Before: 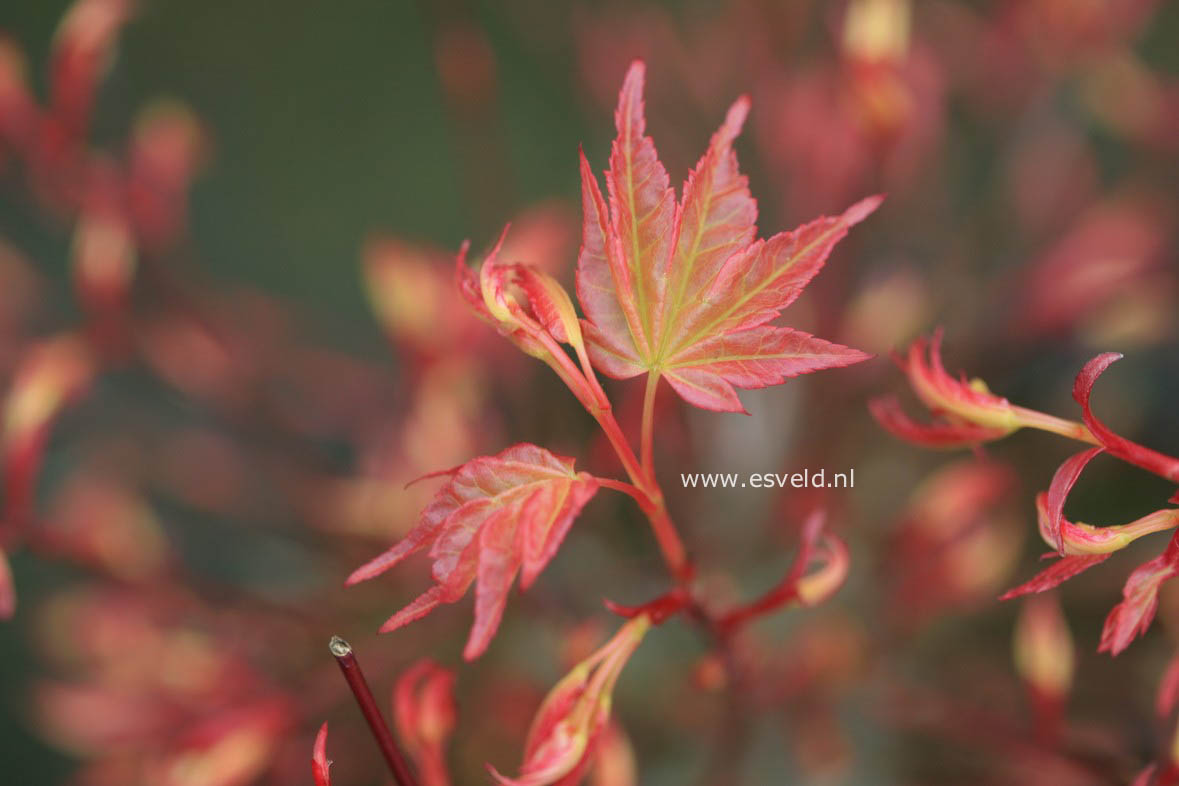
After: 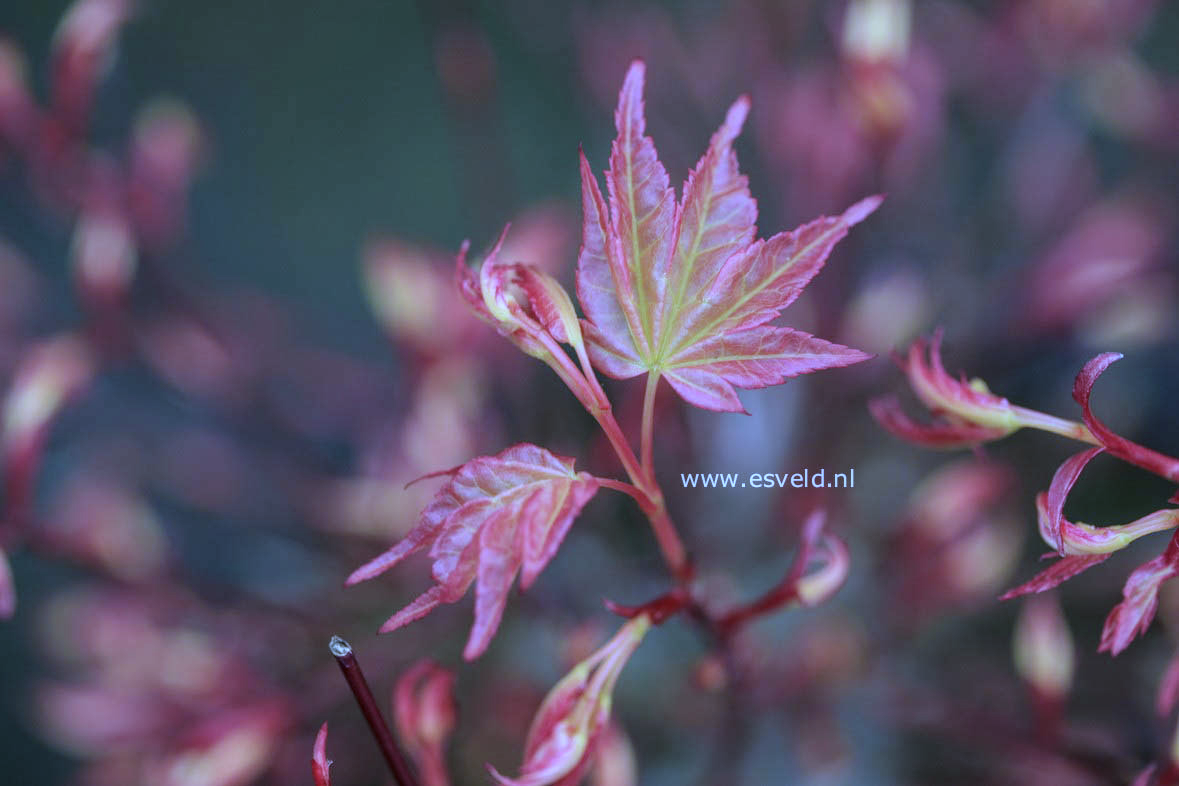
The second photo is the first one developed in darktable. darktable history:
tone curve: curves: ch0 [(0, 0) (0.08, 0.056) (0.4, 0.4) (0.6, 0.612) (0.92, 0.924) (1, 1)], color space Lab, linked channels, preserve colors none
white balance: red 0.766, blue 1.537
local contrast: on, module defaults
